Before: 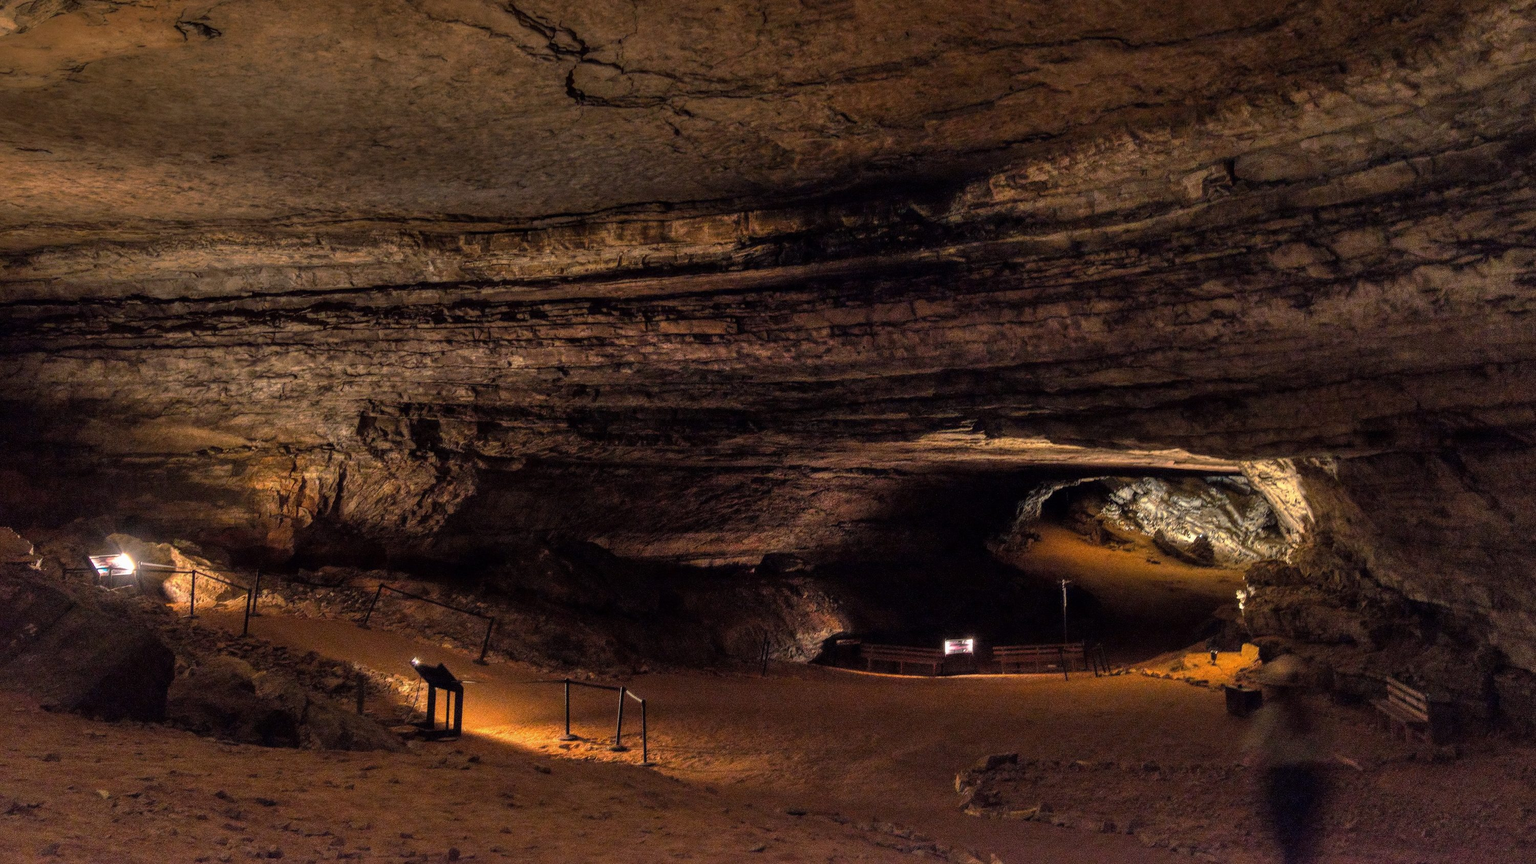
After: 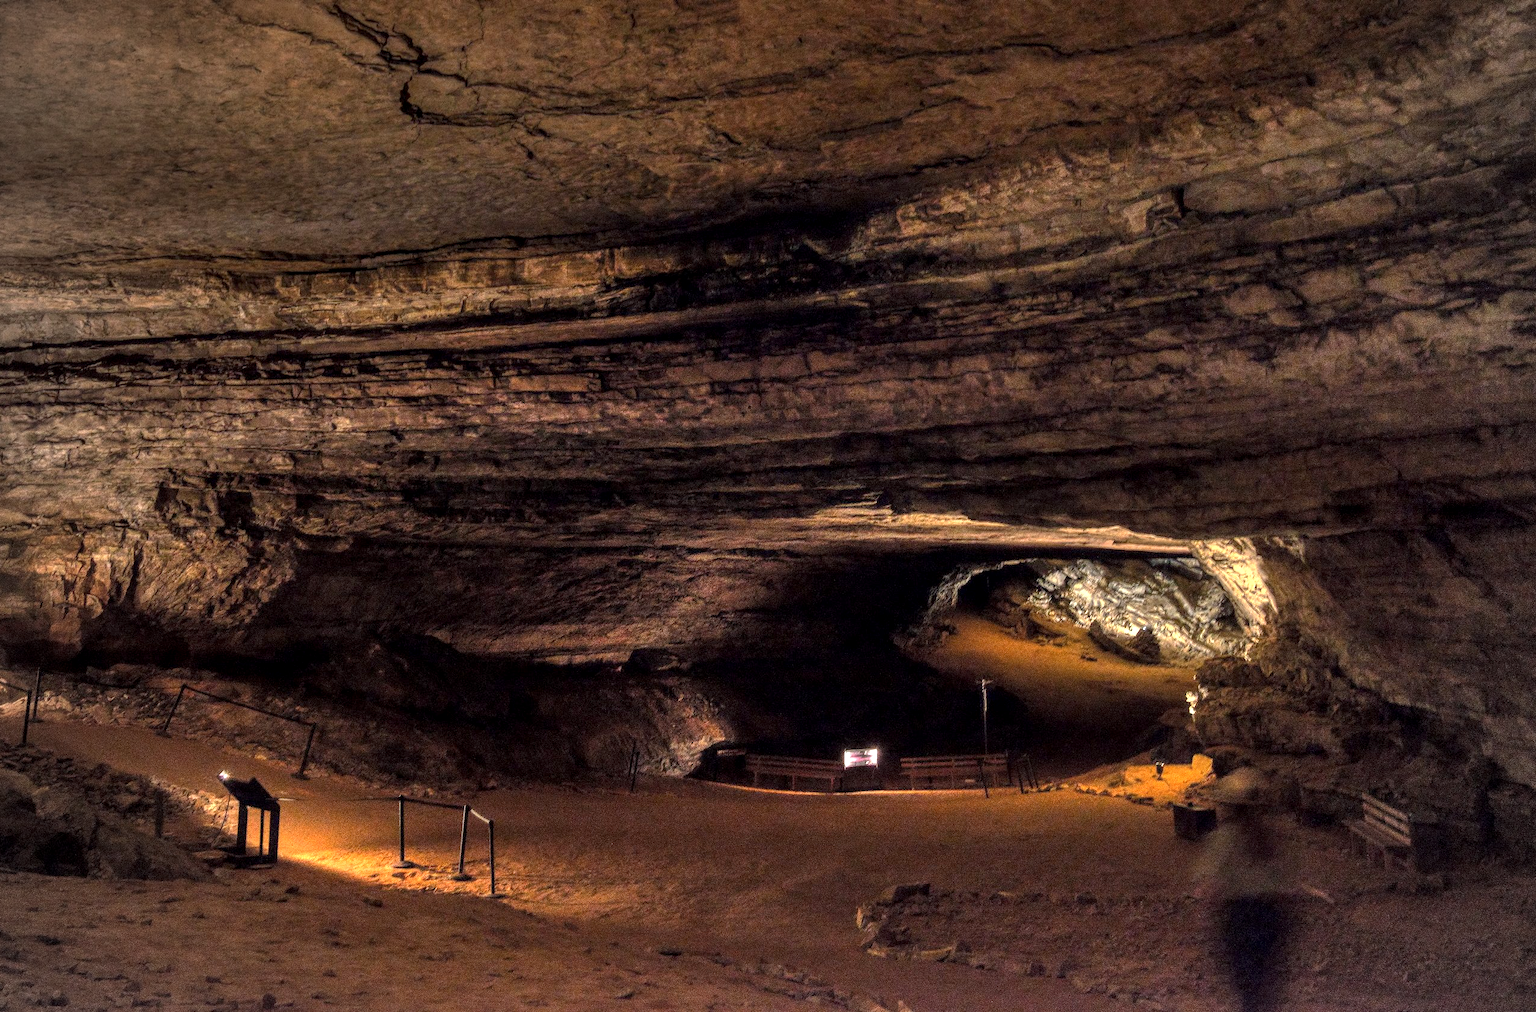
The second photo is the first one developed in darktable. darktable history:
crop and rotate: left 14.682%
exposure: exposure 0.497 EV, compensate highlight preservation false
local contrast: highlights 107%, shadows 102%, detail 120%, midtone range 0.2
vignetting: fall-off radius 45.15%, brightness -0.293, center (0.034, -0.093)
